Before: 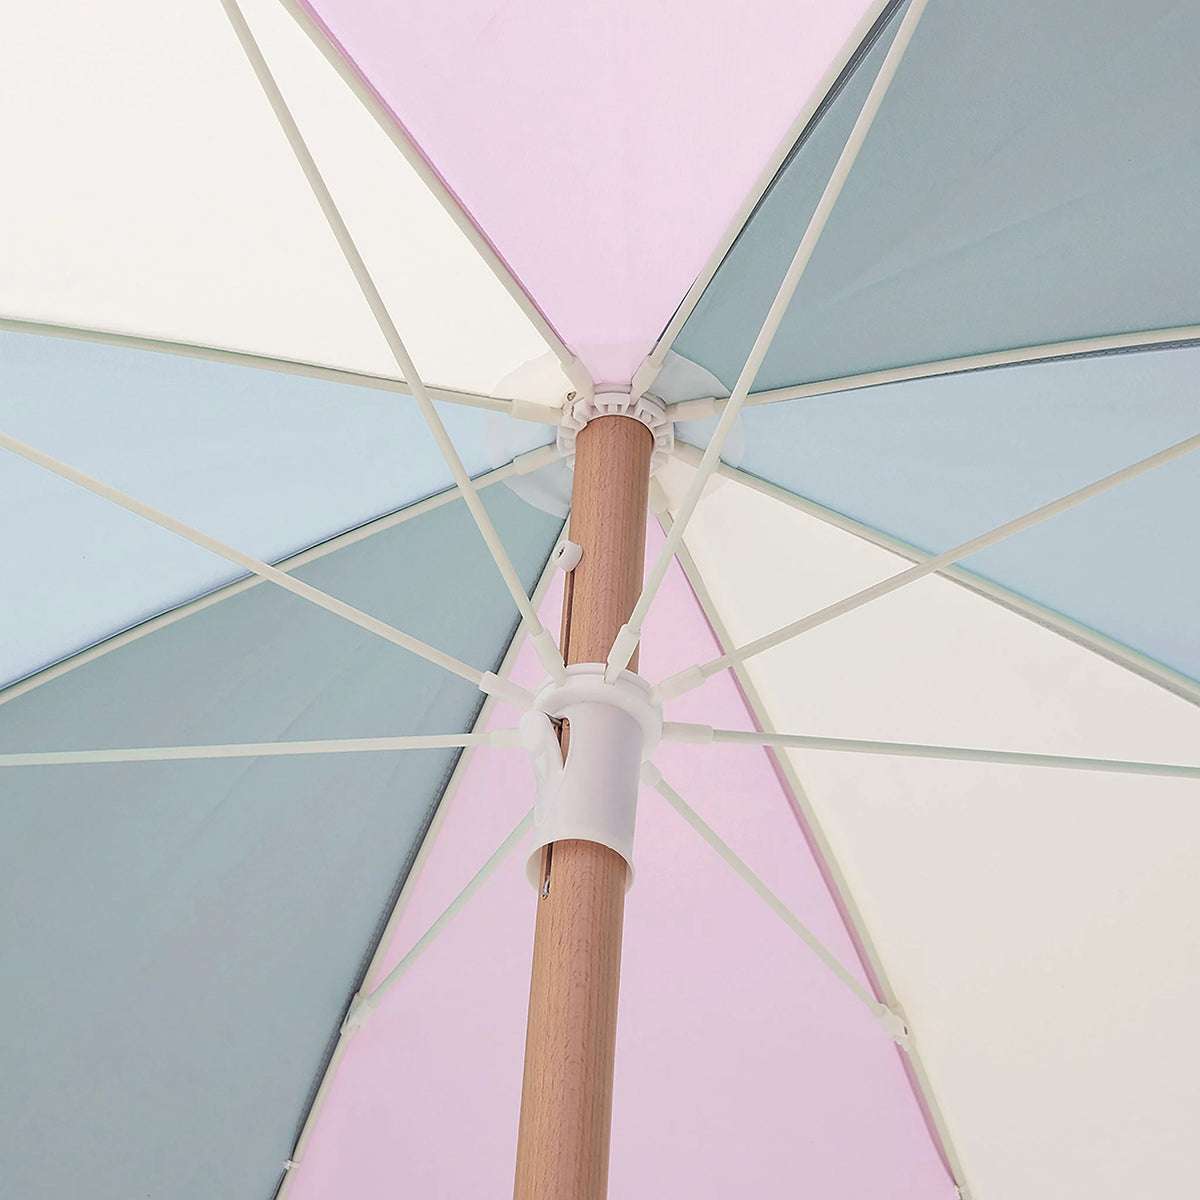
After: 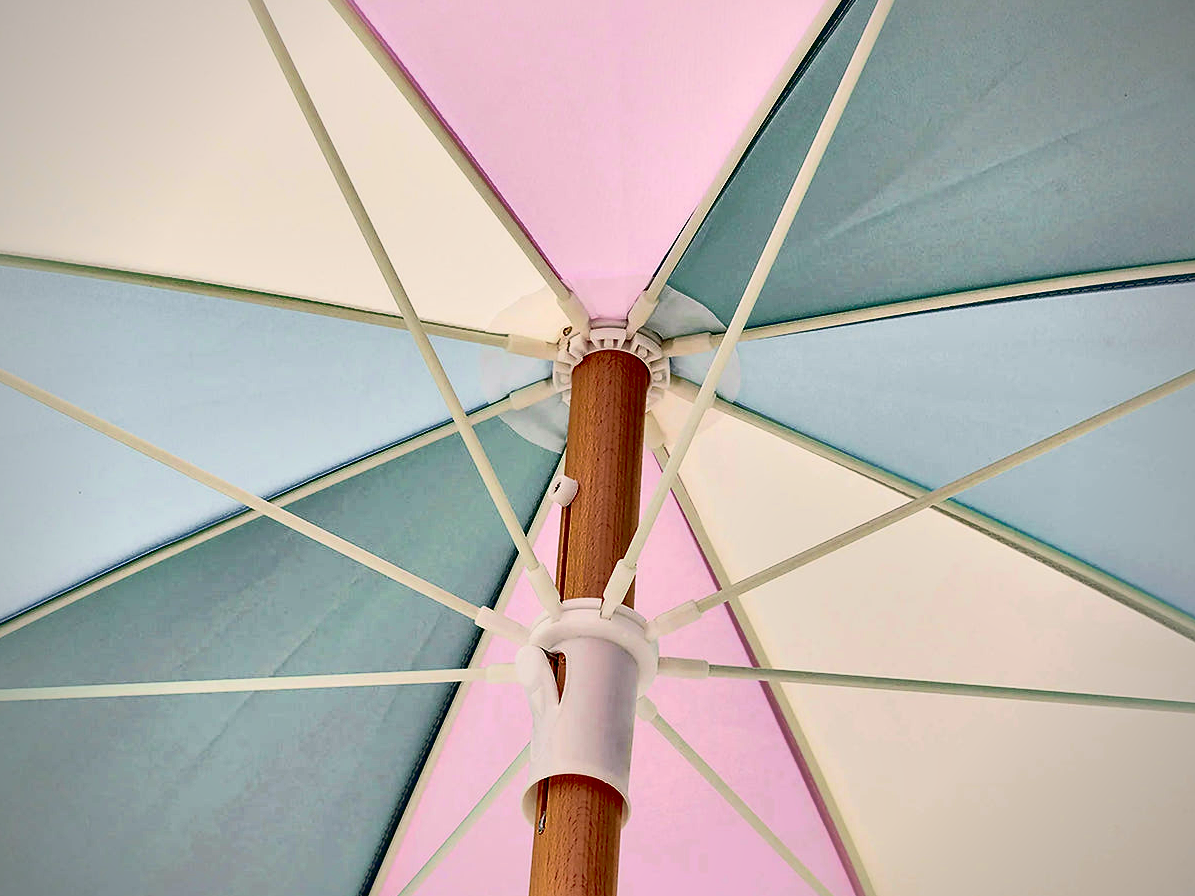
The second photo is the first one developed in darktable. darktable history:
local contrast: mode bilateral grid, contrast 25, coarseness 60, detail 151%, midtone range 0.2
shadows and highlights: shadows 60, highlights -60
color correction: highlights a* 4.02, highlights b* 4.98, shadows a* -7.55, shadows b* 4.98
vignetting: fall-off radius 60.92%
filmic rgb: black relative exposure -5 EV, hardness 2.88, contrast 1.1, highlights saturation mix -20%
crop: left 0.387%, top 5.469%, bottom 19.809%
contrast brightness saturation: contrast 0.77, brightness -1, saturation 1
